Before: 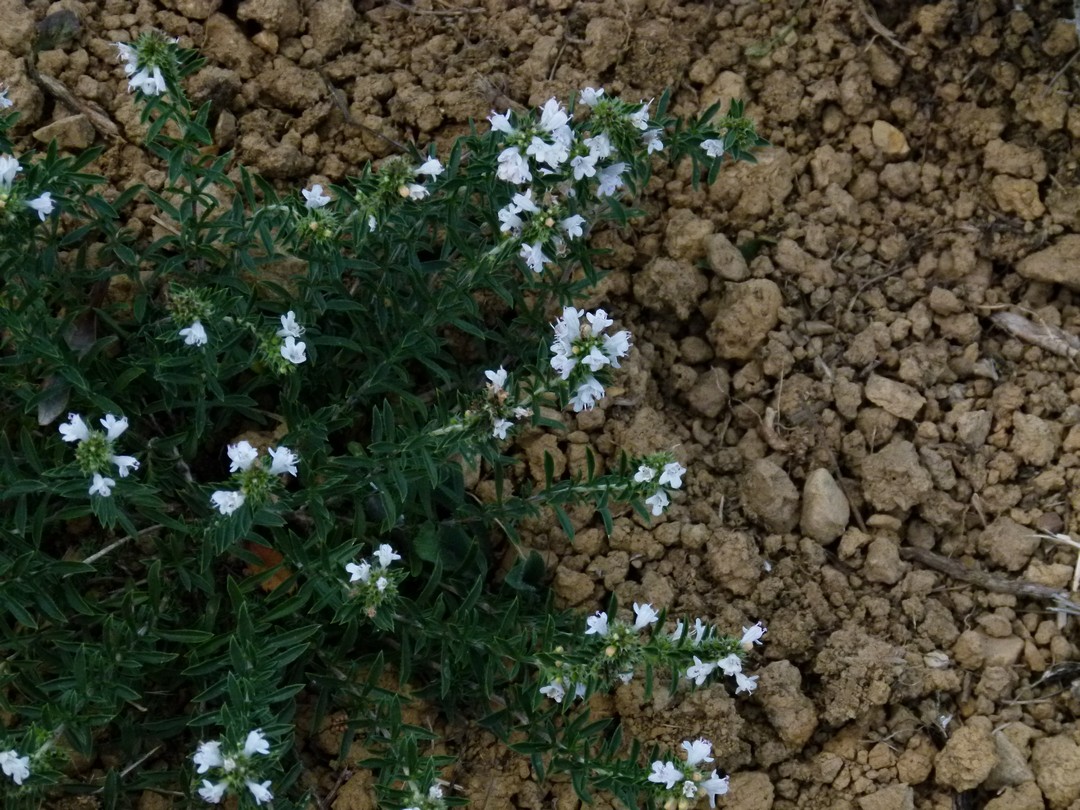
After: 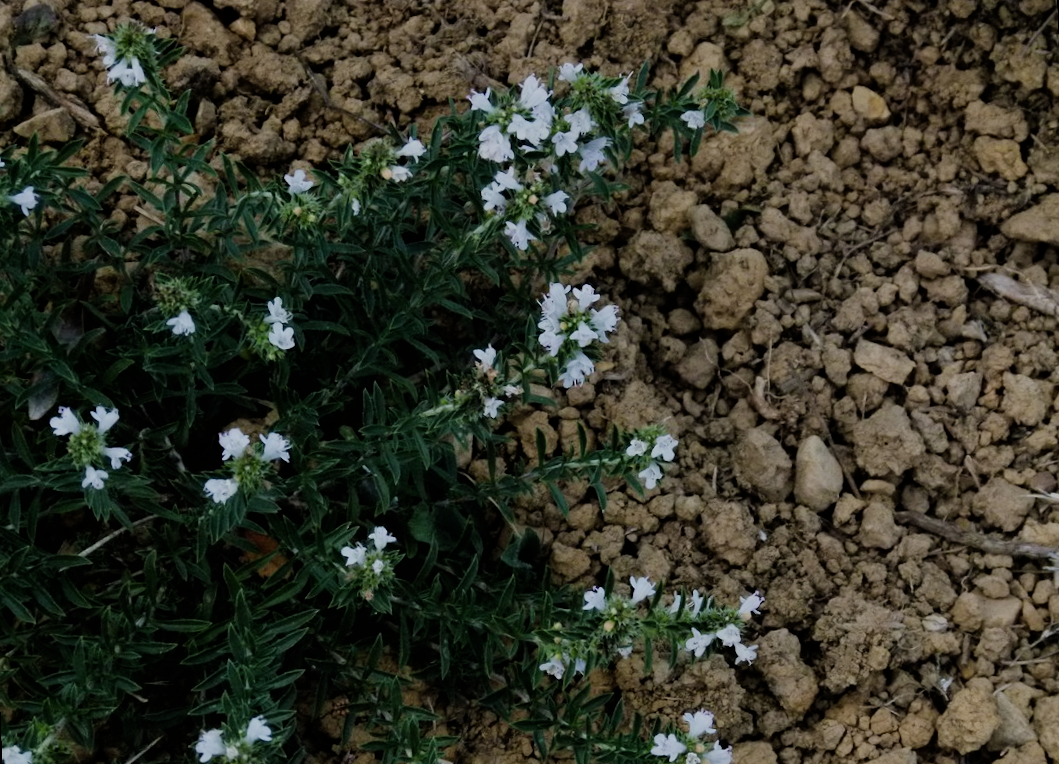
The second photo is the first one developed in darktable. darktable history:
rotate and perspective: rotation -2°, crop left 0.022, crop right 0.978, crop top 0.049, crop bottom 0.951
filmic rgb: black relative exposure -7.32 EV, white relative exposure 5.09 EV, hardness 3.2
